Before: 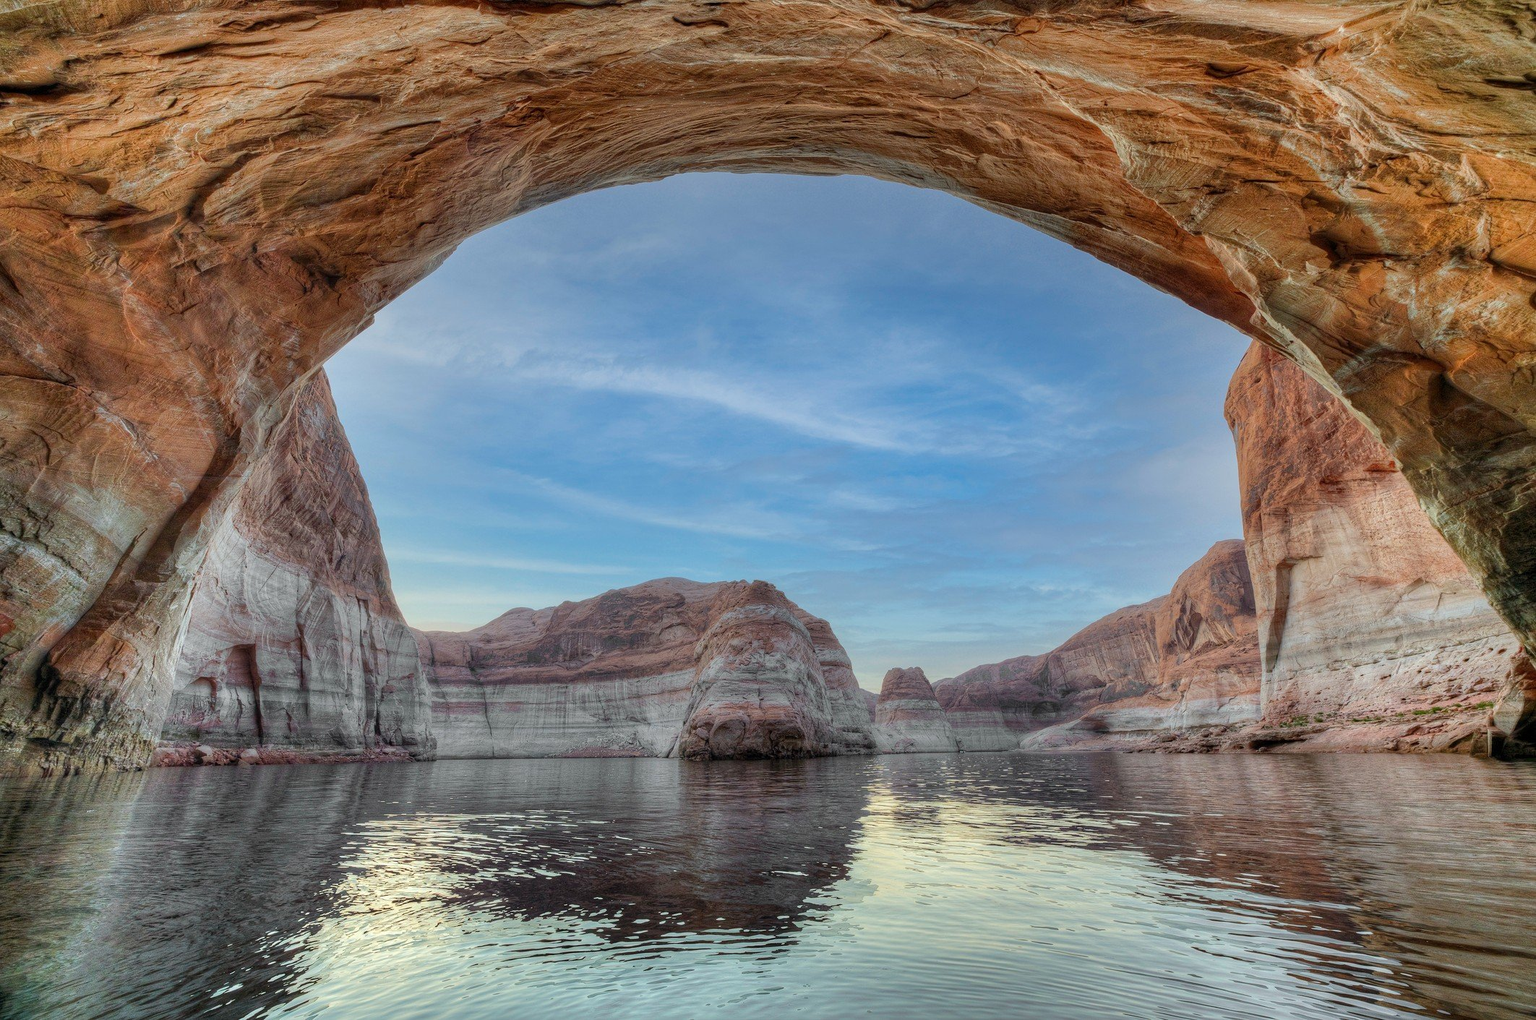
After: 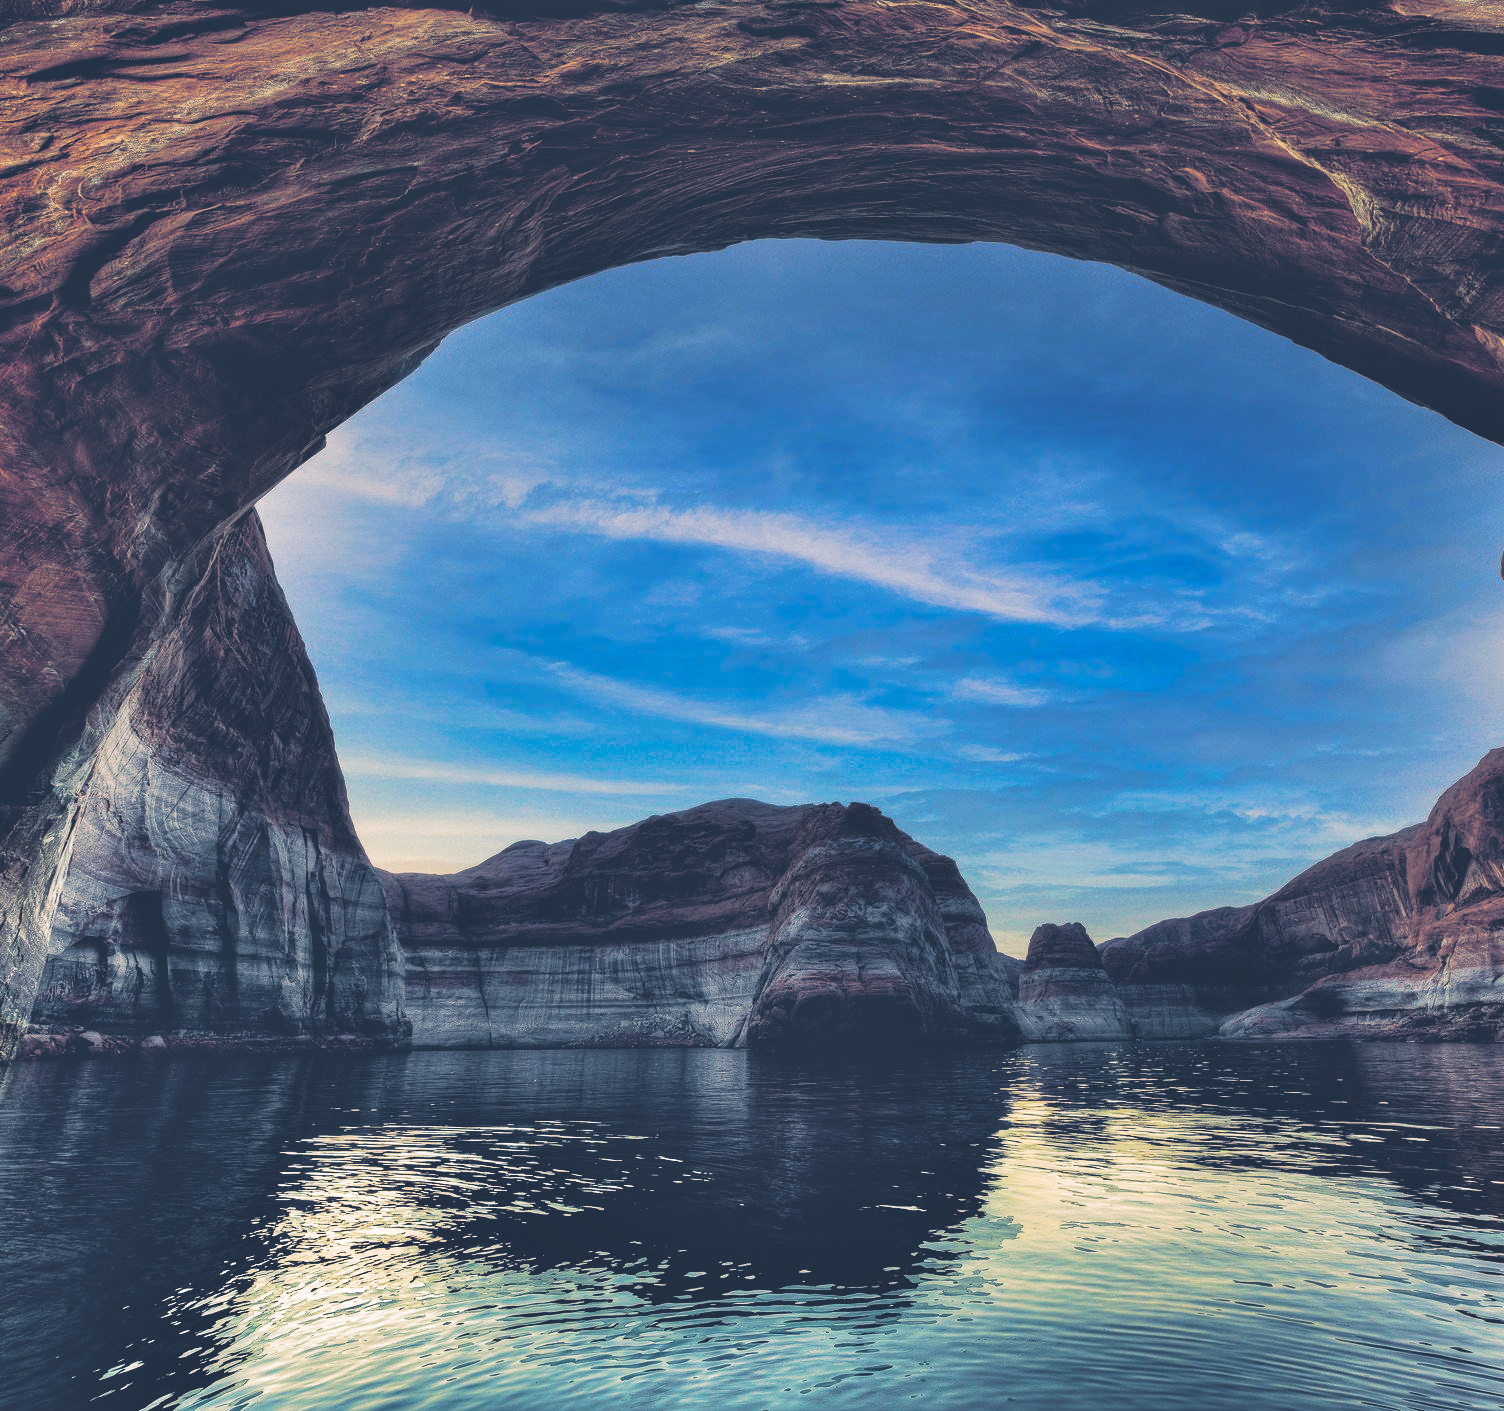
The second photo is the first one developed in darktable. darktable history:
shadows and highlights: soften with gaussian
crop and rotate: left 9.061%, right 20.142%
split-toning: shadows › hue 226.8°, shadows › saturation 0.56, highlights › hue 28.8°, balance -40, compress 0%
base curve: curves: ch0 [(0, 0.036) (0.083, 0.04) (0.804, 1)], preserve colors none
